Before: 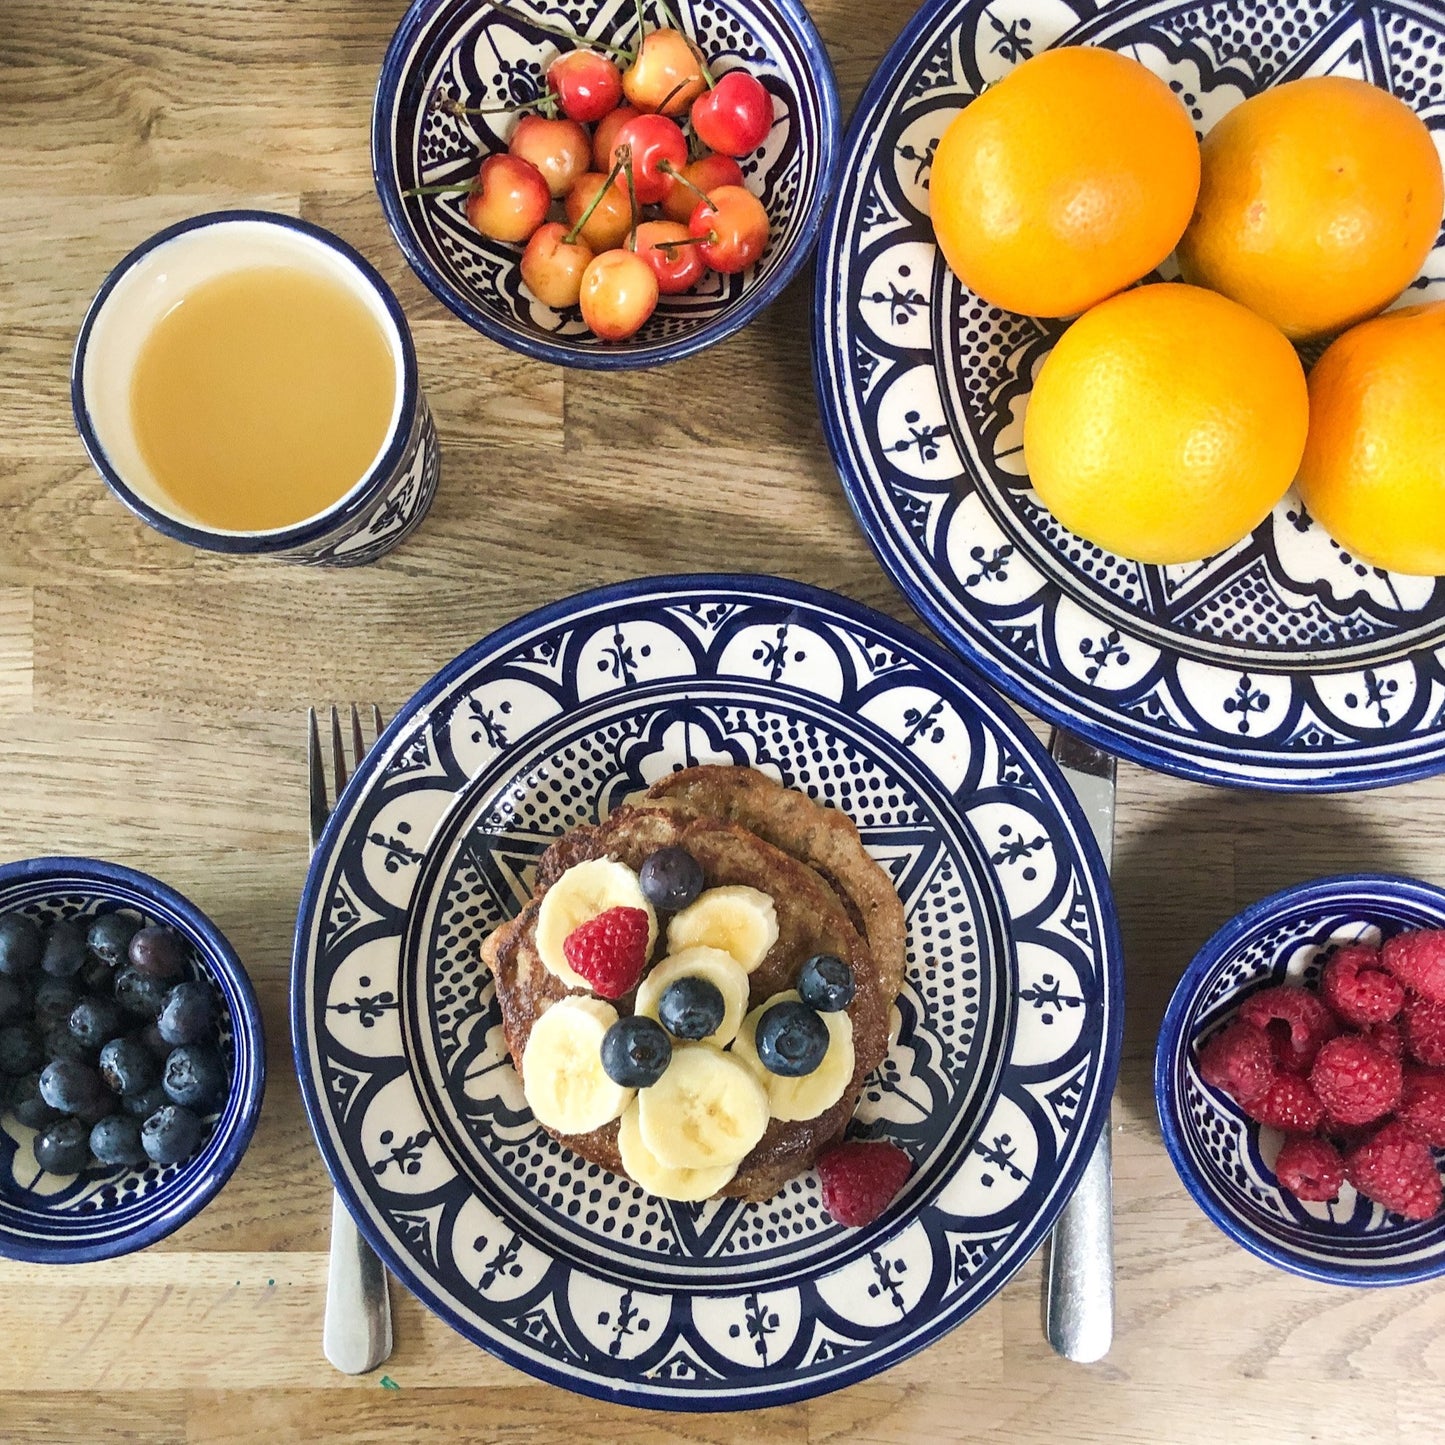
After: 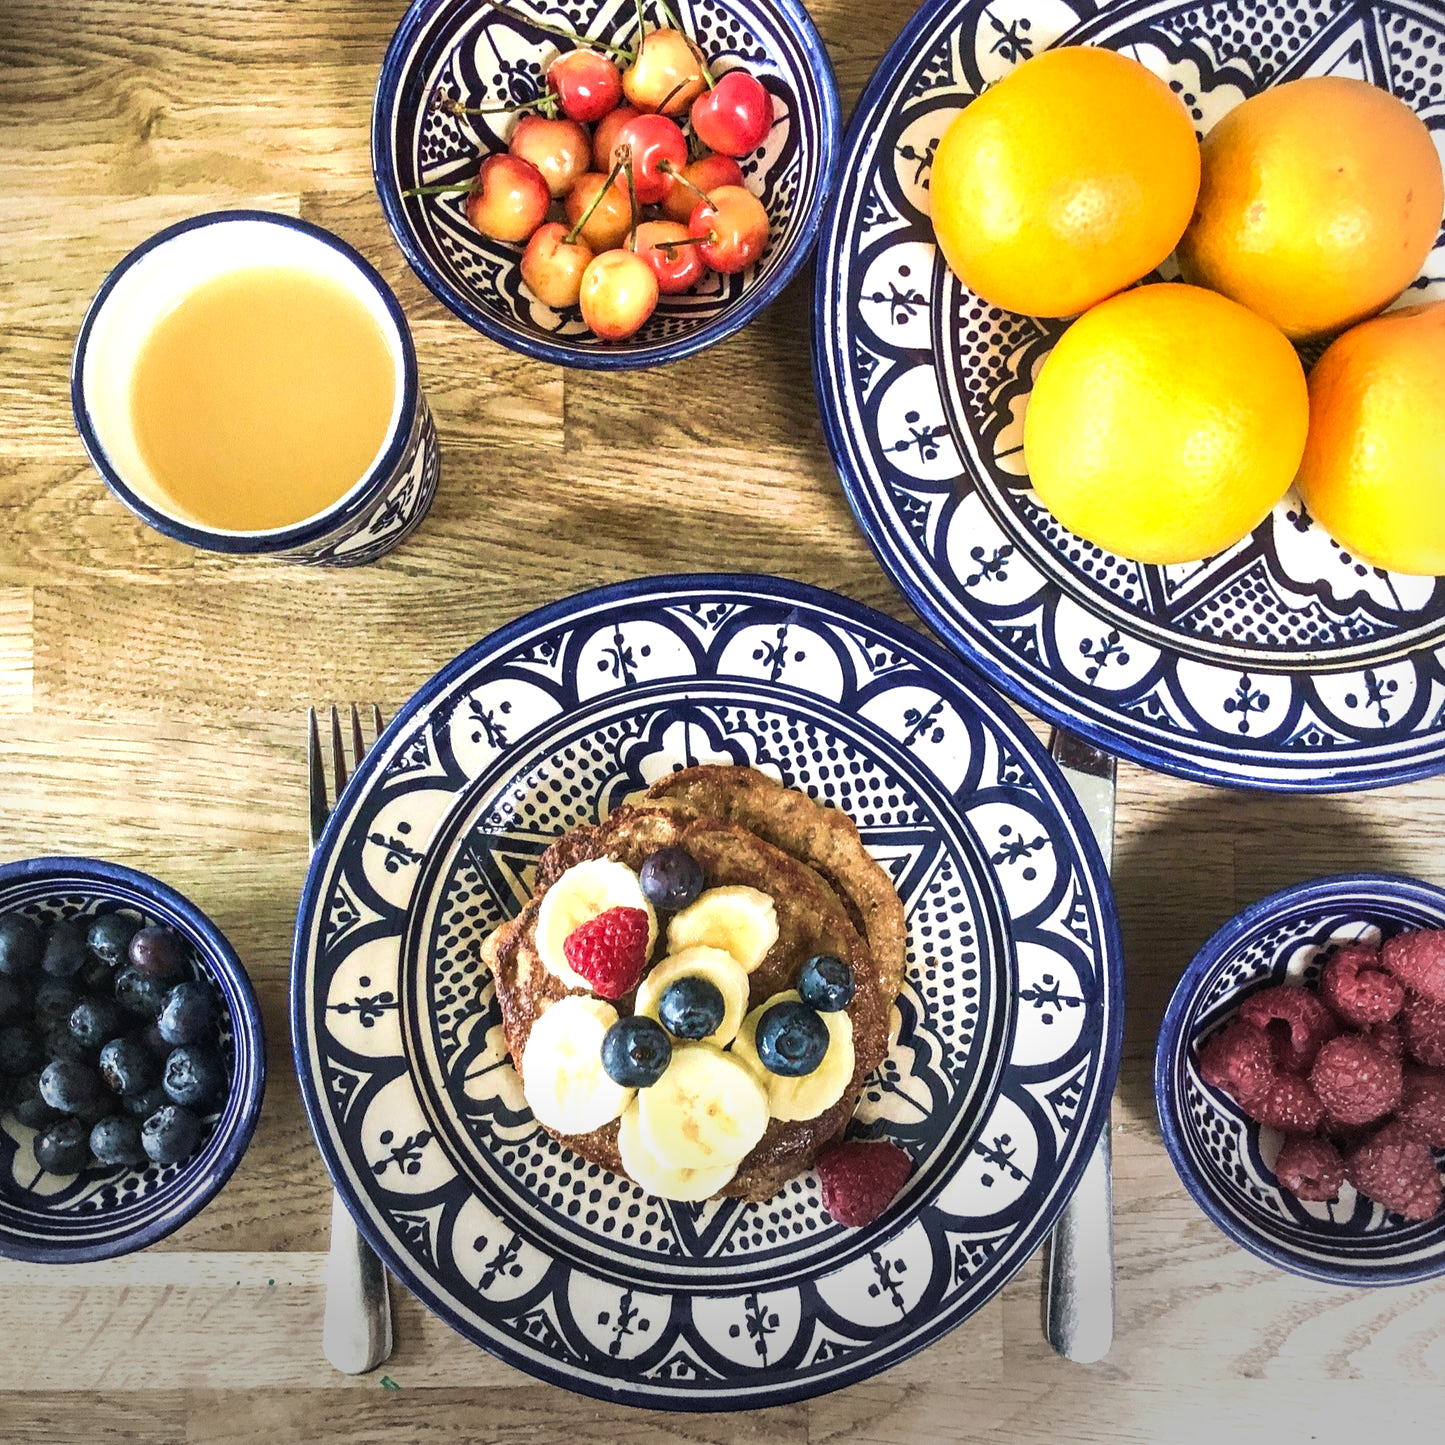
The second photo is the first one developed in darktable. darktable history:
velvia: strength 44.57%
local contrast: on, module defaults
vignetting: fall-off start 97.22%, center (-0.069, -0.315), width/height ratio 1.183, unbound false
tone equalizer: -8 EV -0.784 EV, -7 EV -0.726 EV, -6 EV -0.624 EV, -5 EV -0.384 EV, -3 EV 0.404 EV, -2 EV 0.6 EV, -1 EV 0.696 EV, +0 EV 0.722 EV, edges refinement/feathering 500, mask exposure compensation -1.57 EV, preserve details guided filter
